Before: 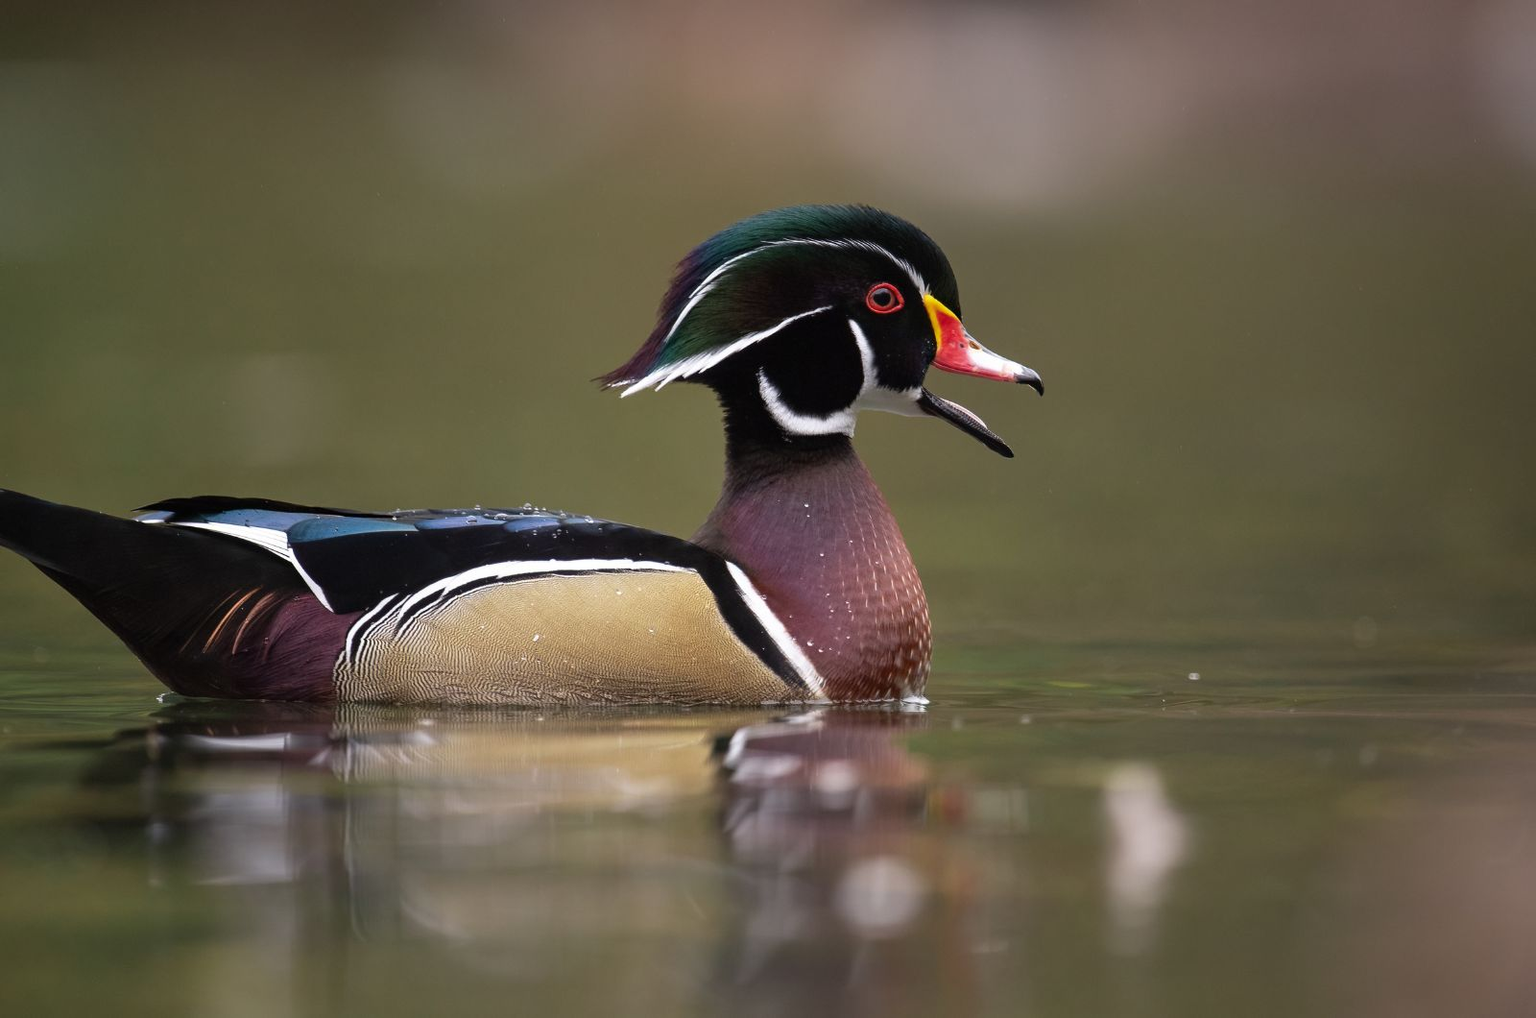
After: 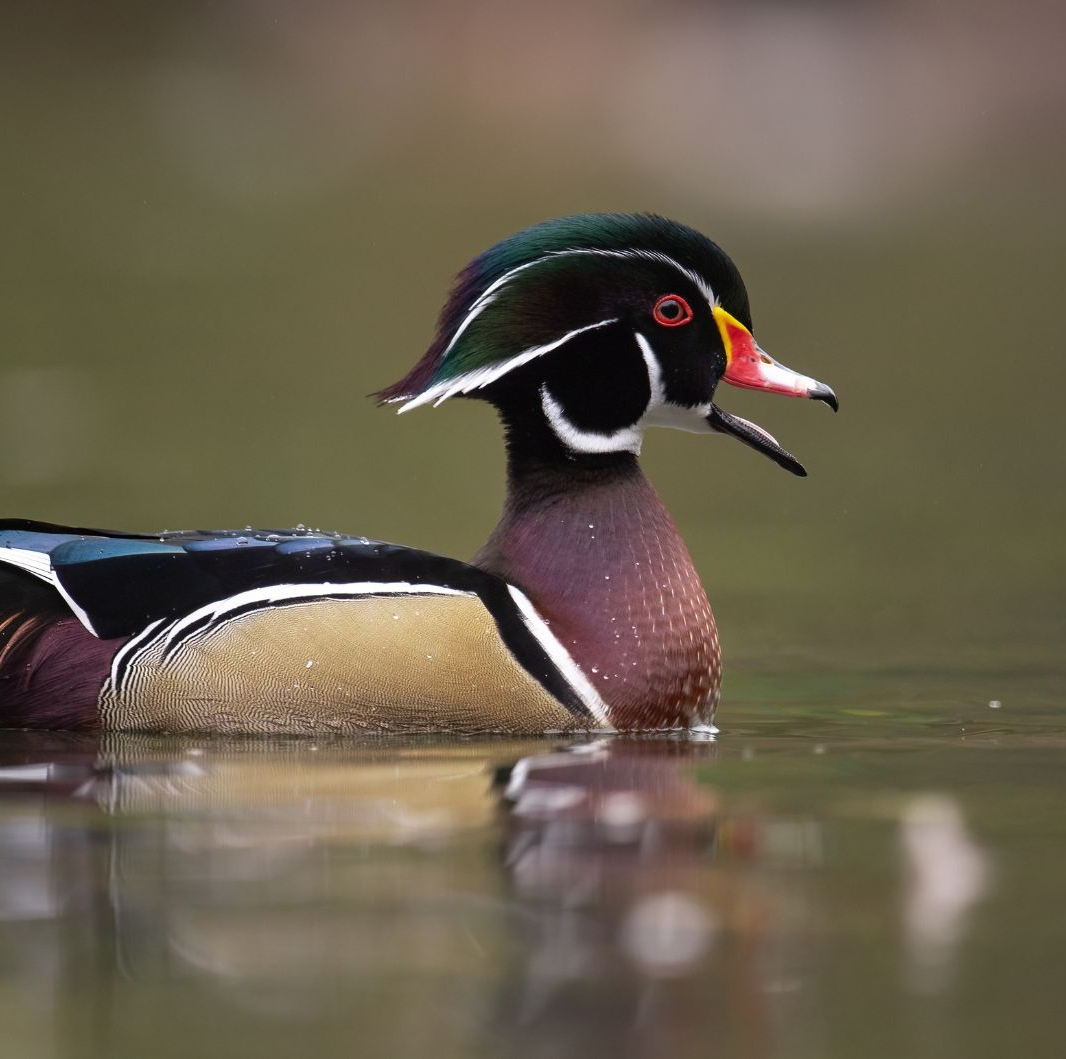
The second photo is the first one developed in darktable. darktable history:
crop and rotate: left 15.601%, right 17.732%
